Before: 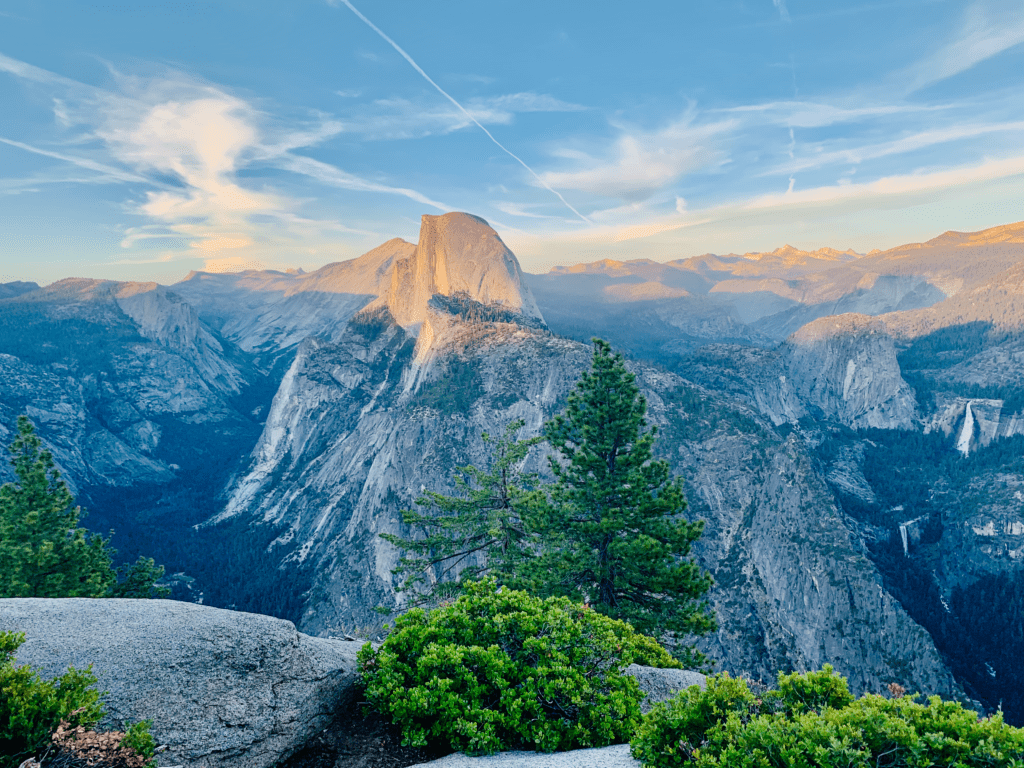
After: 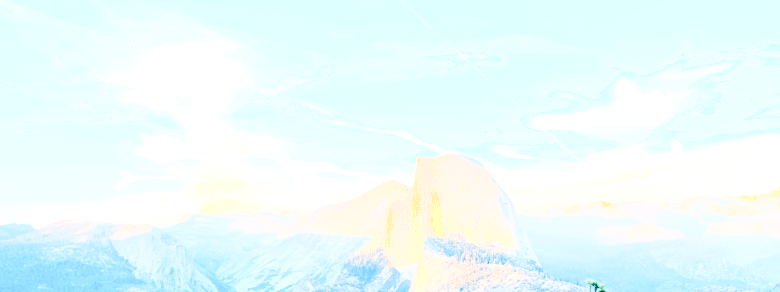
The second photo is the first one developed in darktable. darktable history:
color balance rgb: shadows lift › chroma 1%, shadows lift › hue 113°, highlights gain › chroma 0.2%, highlights gain › hue 333°, perceptual saturation grading › global saturation 20%, perceptual saturation grading › highlights -50%, perceptual saturation grading › shadows 25%, contrast -30%
exposure: black level correction 0.001, exposure 2 EV, compensate highlight preservation false
crop: left 0.579%, top 7.627%, right 23.167%, bottom 54.275%
contrast brightness saturation: contrast 0.28
local contrast: mode bilateral grid, contrast 50, coarseness 50, detail 150%, midtone range 0.2
shadows and highlights: shadows -24.28, highlights 49.77, soften with gaussian
